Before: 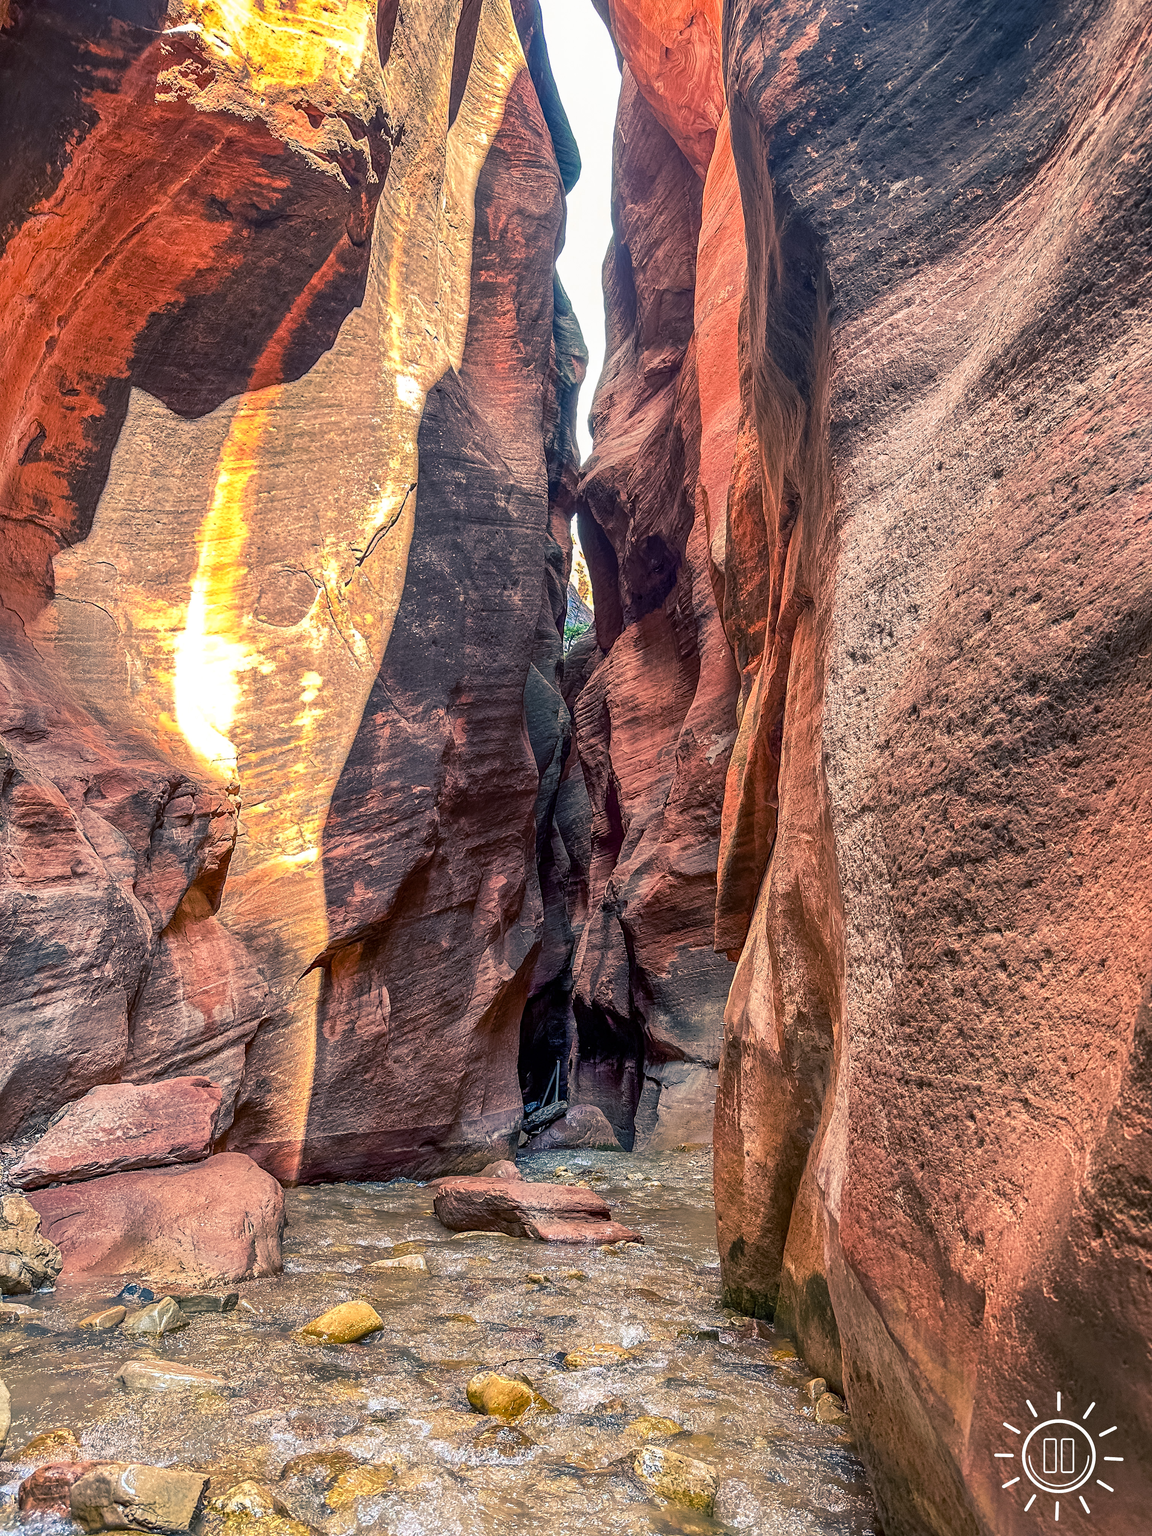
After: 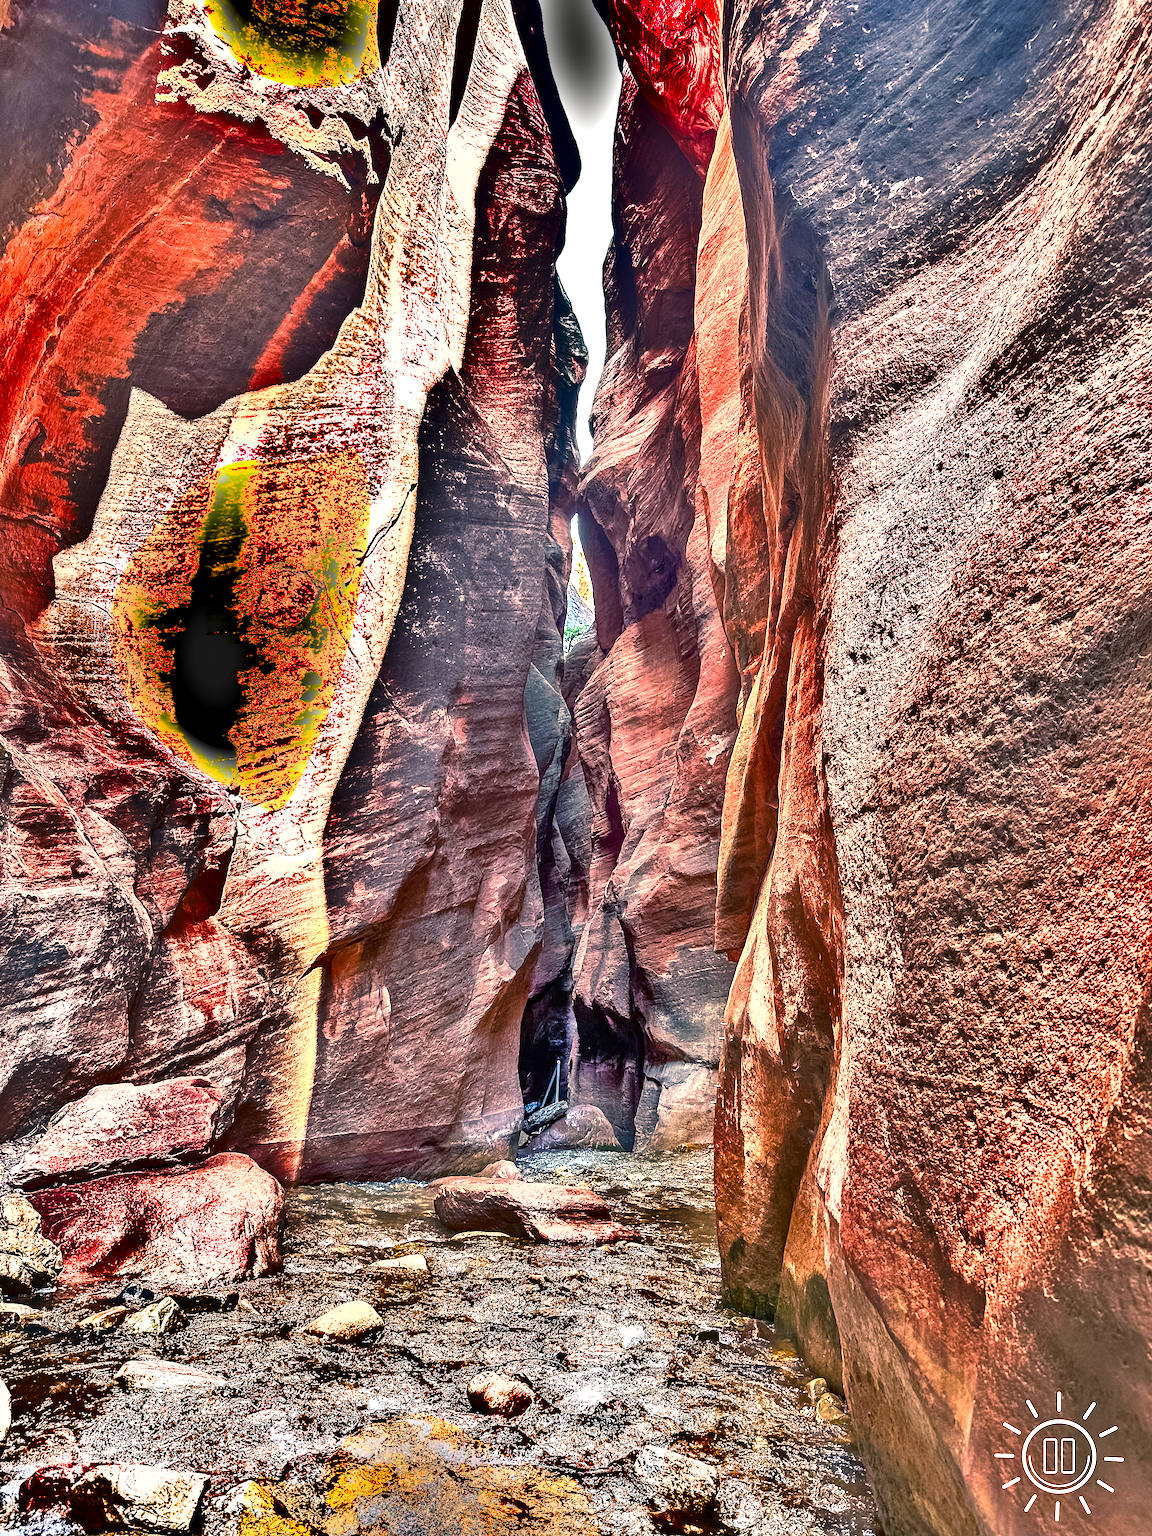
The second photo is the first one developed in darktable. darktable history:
exposure: black level correction 0, exposure 1.444 EV, compensate highlight preservation false
shadows and highlights: radius 122.67, shadows 99.49, white point adjustment -3.1, highlights -98.53, soften with gaussian
